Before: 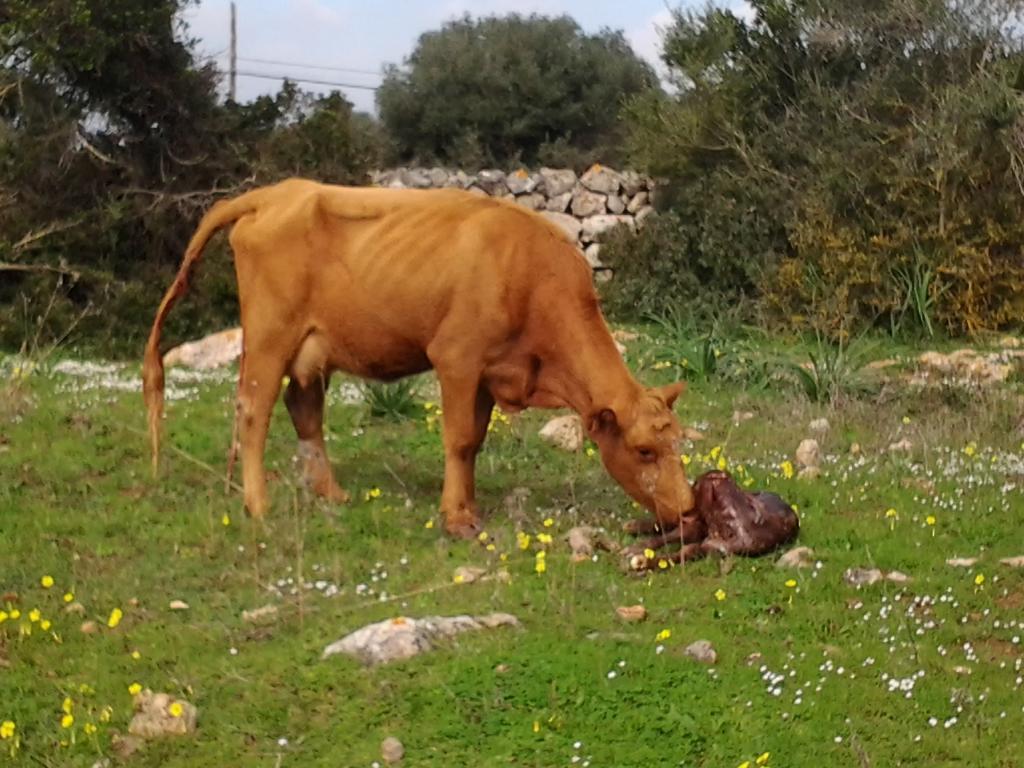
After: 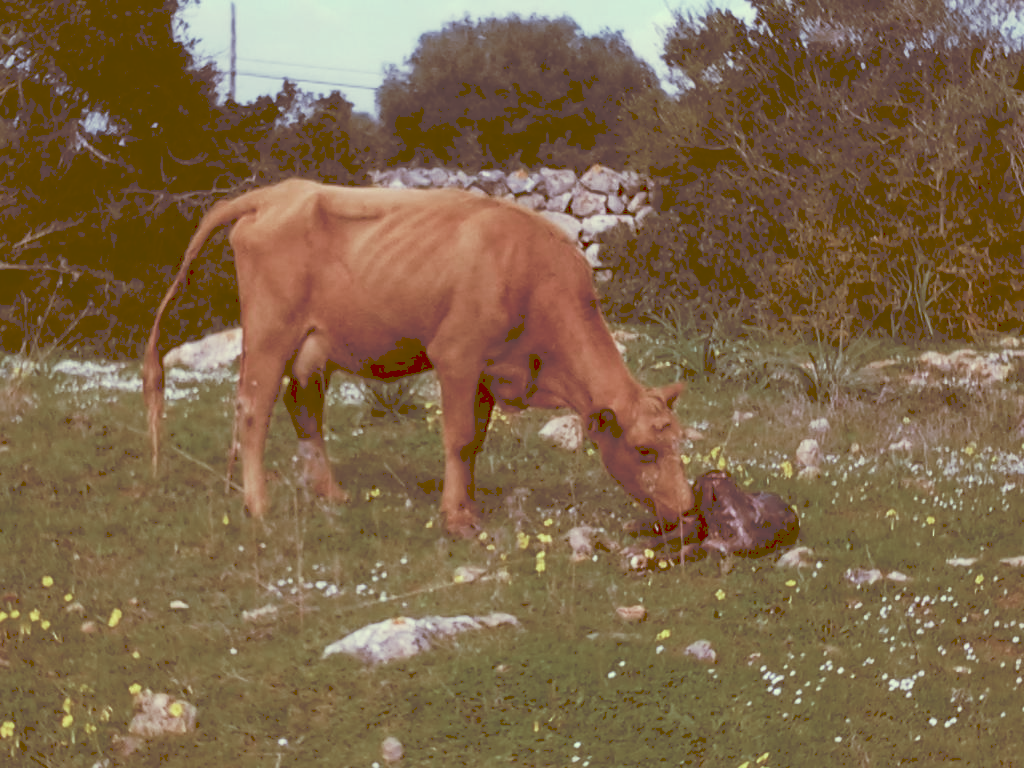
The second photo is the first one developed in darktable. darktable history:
tone curve: curves: ch0 [(0, 0) (0.003, 0.273) (0.011, 0.276) (0.025, 0.276) (0.044, 0.28) (0.069, 0.283) (0.1, 0.288) (0.136, 0.293) (0.177, 0.302) (0.224, 0.321) (0.277, 0.349) (0.335, 0.393) (0.399, 0.448) (0.468, 0.51) (0.543, 0.589) (0.623, 0.677) (0.709, 0.761) (0.801, 0.839) (0.898, 0.909) (1, 1)], preserve colors none
color look up table: target L [94.07, 85.23, 87.01, 78.69, 53.34, 52.73, 51.96, 50.96, 57.53, 43.91, 27.29, 11.04, 201, 76.05, 71.66, 66.58, 58.94, 59.01, 54.36, 51.54, 49, 45.46, 28.6, 19.18, 9.005, 6.833, 87.14, 80.2, 64.35, 65.35, 67.75, 59.6, 47.47, 53.24, 36.3, 37.67, 41.73, 26.1, 25.15, 14.96, 15.75, 7.865, 93.29, 77.14, 79.45, 71.11, 54.9, 34.66, 38.48], target a [-14.77, -13.69, -44.49, -51.21, -28.21, 5.824, -19.7, -6.582, -7.965, -14.06, 0.114, 34.65, 0, 3.228, 15.22, 25.1, 43.96, 23.64, 56.79, 32.22, 9.327, 58.57, 14.71, 47.34, 43.47, 38.83, 0.331, 14.56, 4.238, 32.01, -6.721, 40.57, 32.54, 27.87, 19.1, 9.833, 25.35, 28.41, 15.05, 29.19, 40.68, 41.17, -23.81, -10.08, -22.56, -25.99, -7.784, 4.73, -1.855], target b [26.89, 45.79, 16.04, 36.75, 32.47, 35.45, 20.31, 13.86, -5.742, -3.157, 46.15, 18.33, -0.001, 4.86, 18.81, 29.81, 12.07, -2.688, 1.468, 25.1, 0.491, 41.39, 42.46, 32.4, 14.9, 11.19, 5.571, -6.508, -16.28, -11.57, -24.68, -22.46, -10.96, -32.7, -12.27, -37.44, -54.32, 1.892, -48.63, 24.96, -14.45, 12.77, 15.04, -2.123, -5.31, -8.584, -14.72, -4.394, -24.8], num patches 49
